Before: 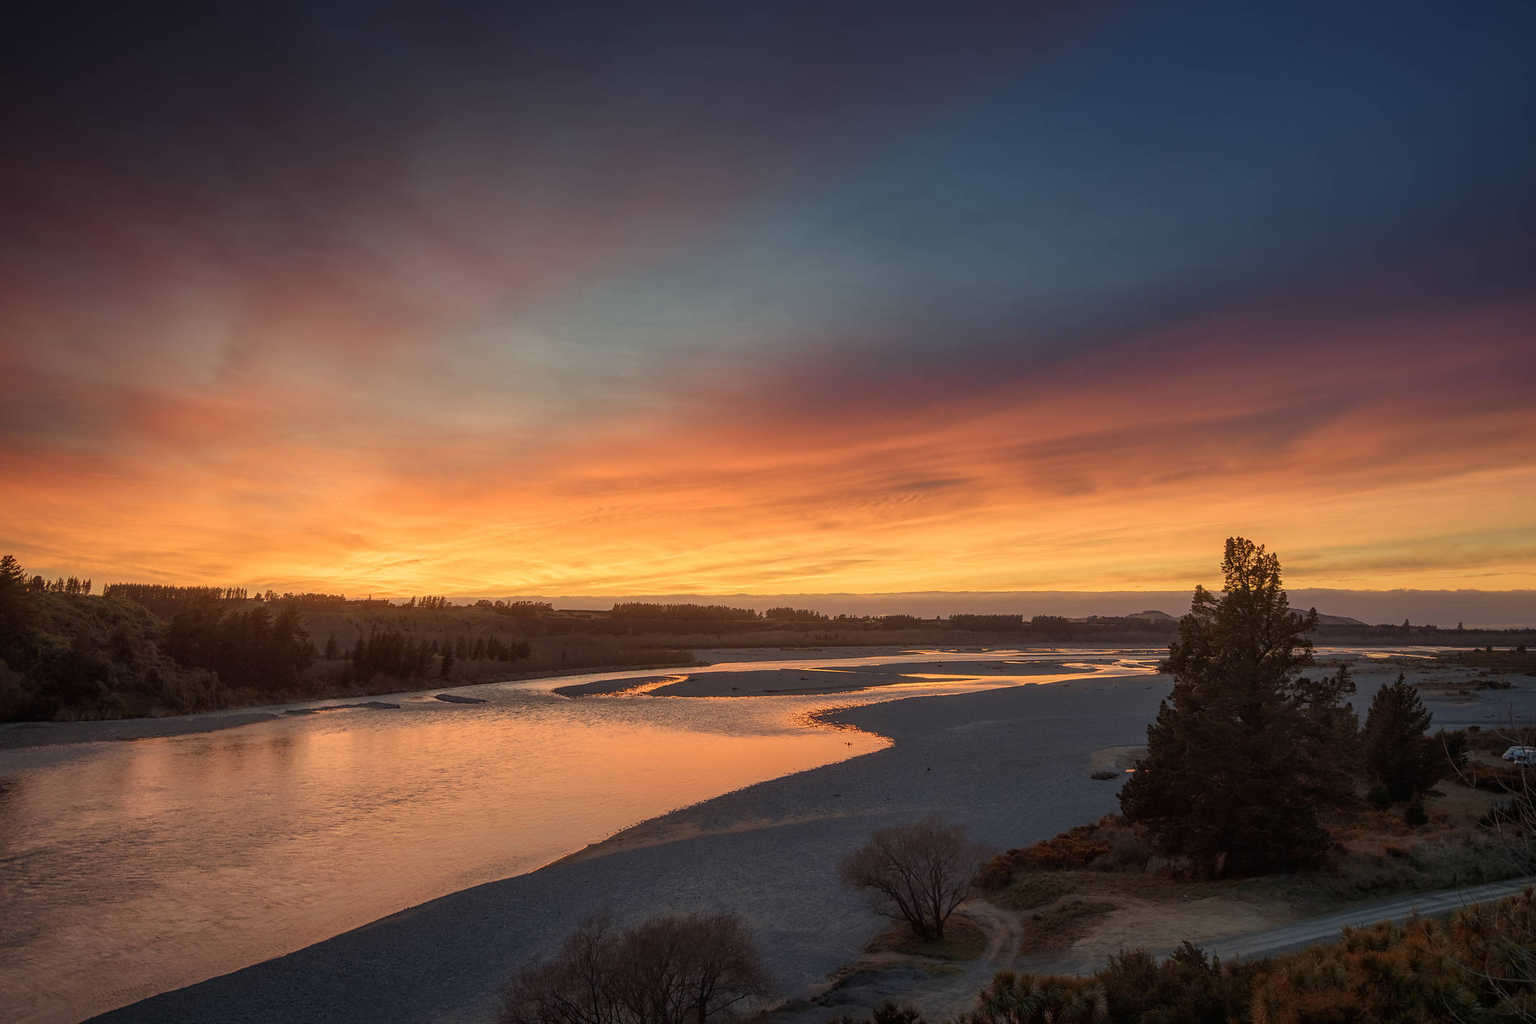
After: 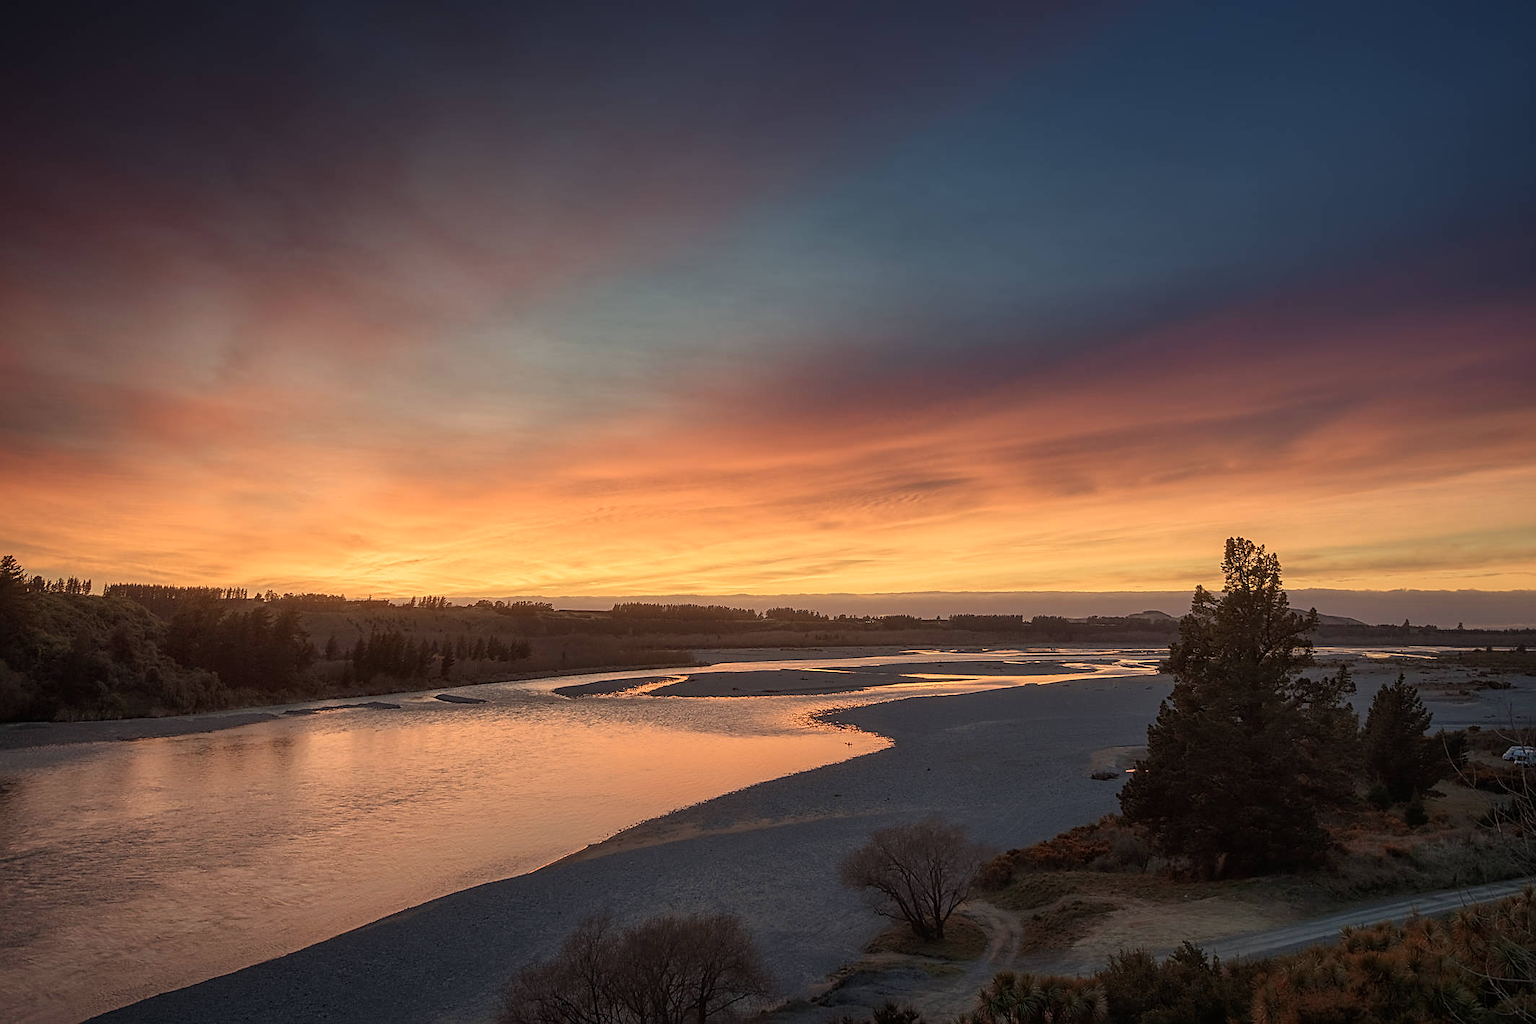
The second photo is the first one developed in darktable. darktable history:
color zones: curves: ch0 [(0, 0.5) (0.143, 0.52) (0.286, 0.5) (0.429, 0.5) (0.571, 0.5) (0.714, 0.5) (0.857, 0.5) (1, 0.5)]; ch1 [(0, 0.489) (0.155, 0.45) (0.286, 0.466) (0.429, 0.5) (0.571, 0.5) (0.714, 0.5) (0.857, 0.5) (1, 0.489)]
sharpen: on, module defaults
